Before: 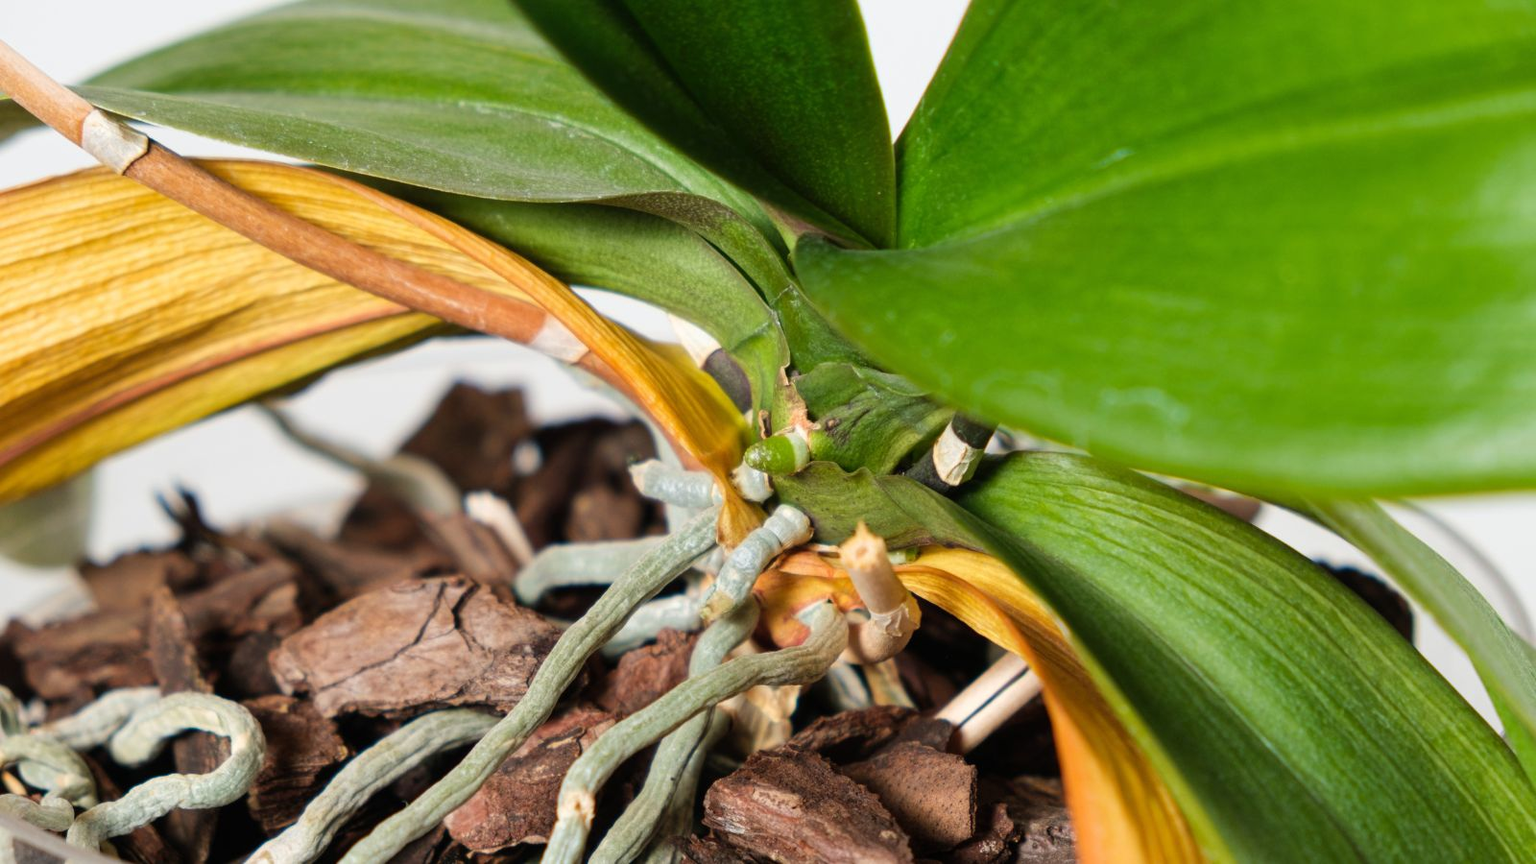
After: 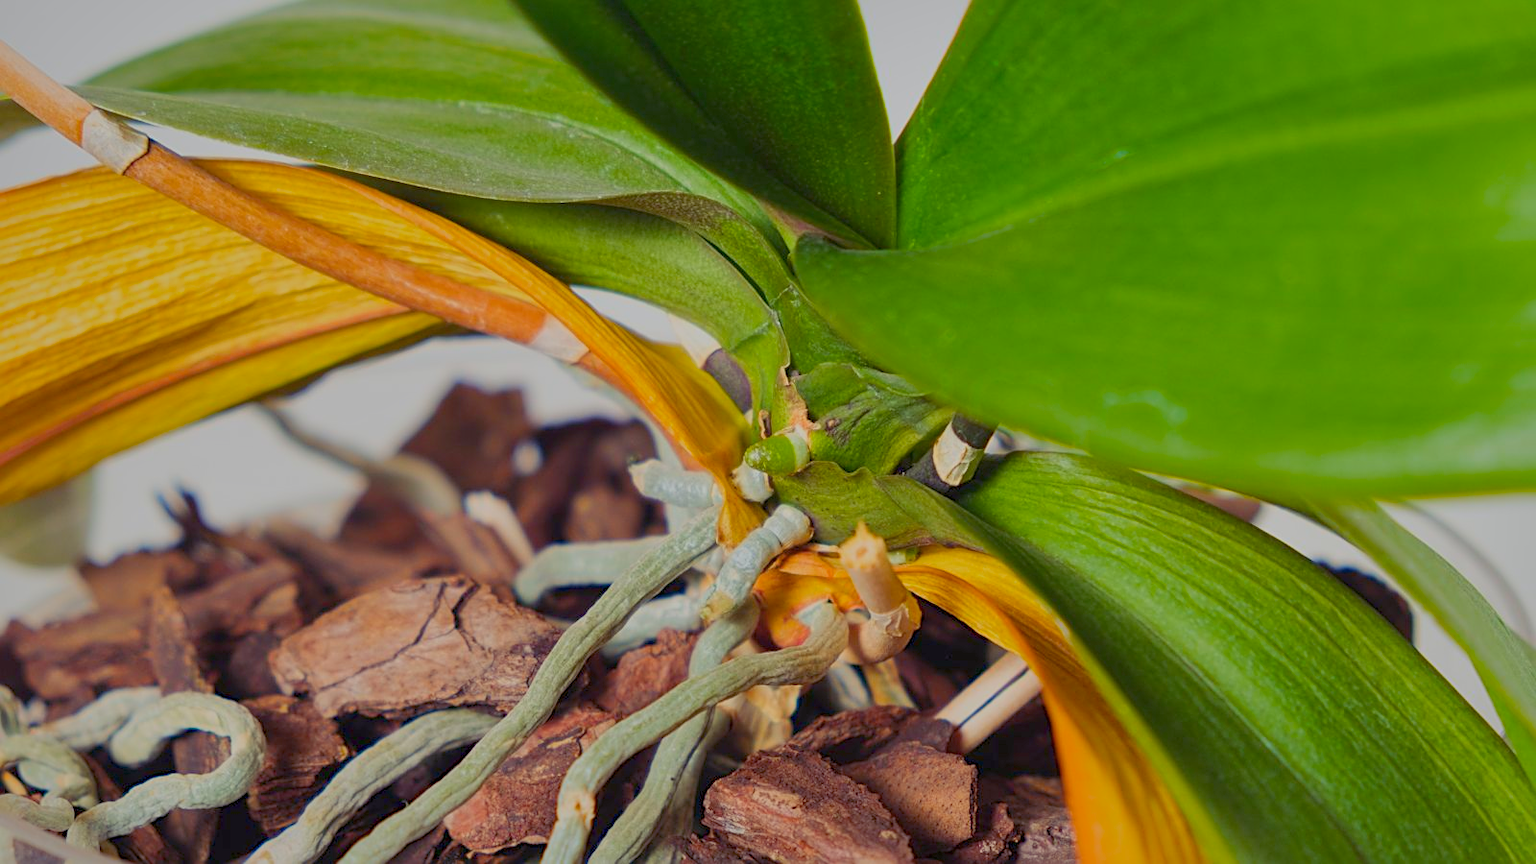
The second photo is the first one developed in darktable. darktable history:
color balance rgb: shadows lift › luminance -21.52%, shadows lift › chroma 8.638%, shadows lift › hue 283.91°, perceptual saturation grading › global saturation 25.232%, contrast -29.523%
shadows and highlights: shadows 39.41, highlights -59.81
sharpen: on, module defaults
